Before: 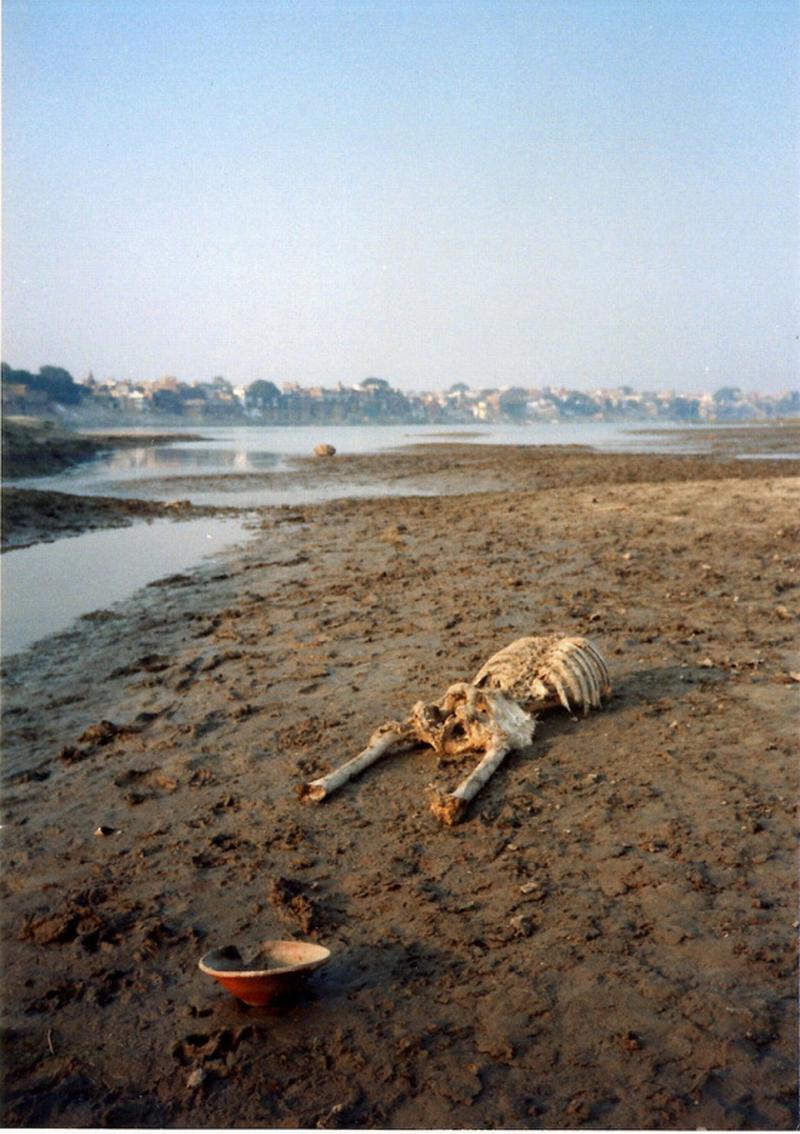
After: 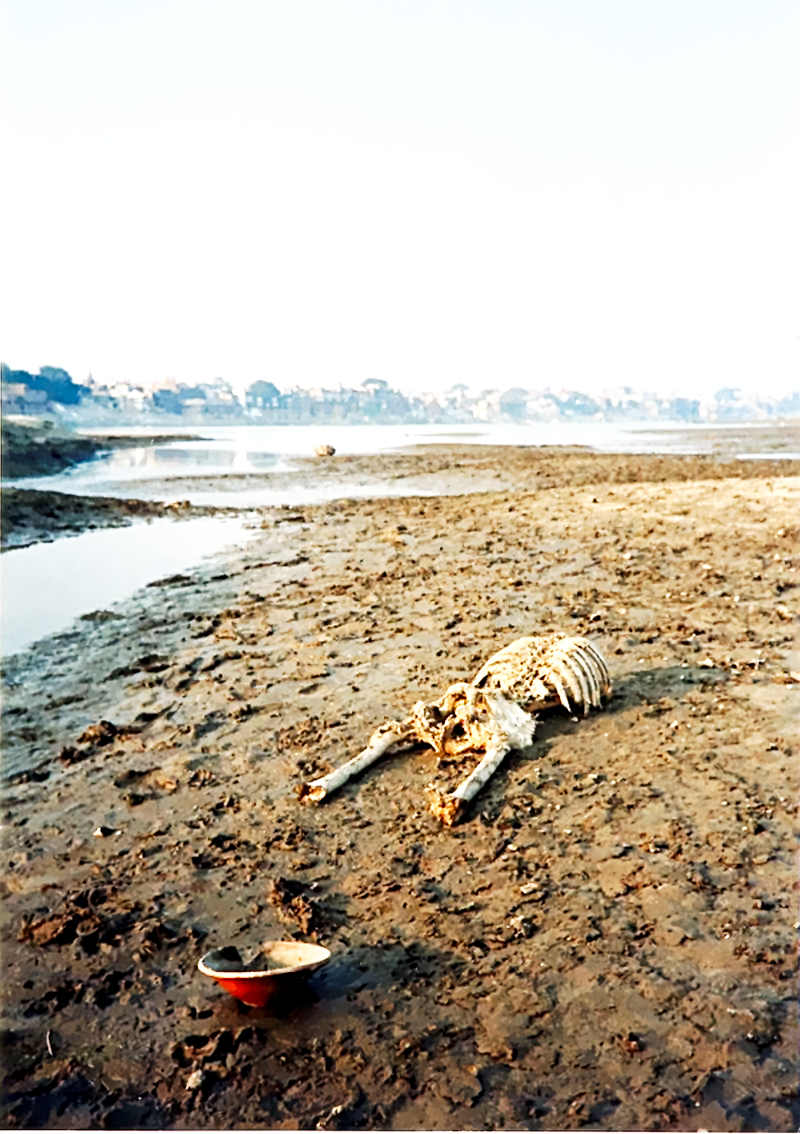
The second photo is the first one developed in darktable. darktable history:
base curve: curves: ch0 [(0, 0) (0.007, 0.004) (0.027, 0.03) (0.046, 0.07) (0.207, 0.54) (0.442, 0.872) (0.673, 0.972) (1, 1)], preserve colors none
lens correction: scale 1, crop 1, focal 35, aperture 5, distance 3.79, camera "Canon EOS 6D", lens "Sigma 35mm f/1.4 DG HSM"
denoise (profiled) #1: central pixel weight 0, a [-1, 0, 0], b [0, 0, 0], y [[0, 0, 0.5 ×5] ×4, [0.5 ×7], [0.5 ×7]], fix various bugs in algorithm false, upgrade profiled transform false, color mode RGB, compensate highlight preservation false | blend: blend mode color, opacity 100%; mask: uniform (no mask)
sharpen: radius 2.817, amount 0.715
hot pixels: on, module defaults
local contrast: highlights 100%, shadows 100%, detail 120%, midtone range 0.2
color balance: mode lift, gamma, gain (sRGB), lift [1, 1, 1.022, 1.026]
denoise (profiled) "1": central pixel weight 0, a [-1, 0, 0], b [0, 0, 0], mode non-local means, y [[0, 0, 0.5 ×5] ×4, [0.5 ×7], [0.5 ×7]], fix various bugs in algorithm false, upgrade profiled transform false, color mode RGB, compensate highlight preservation false | blend: blend mode lightness, opacity 53%; mask: uniform (no mask)
